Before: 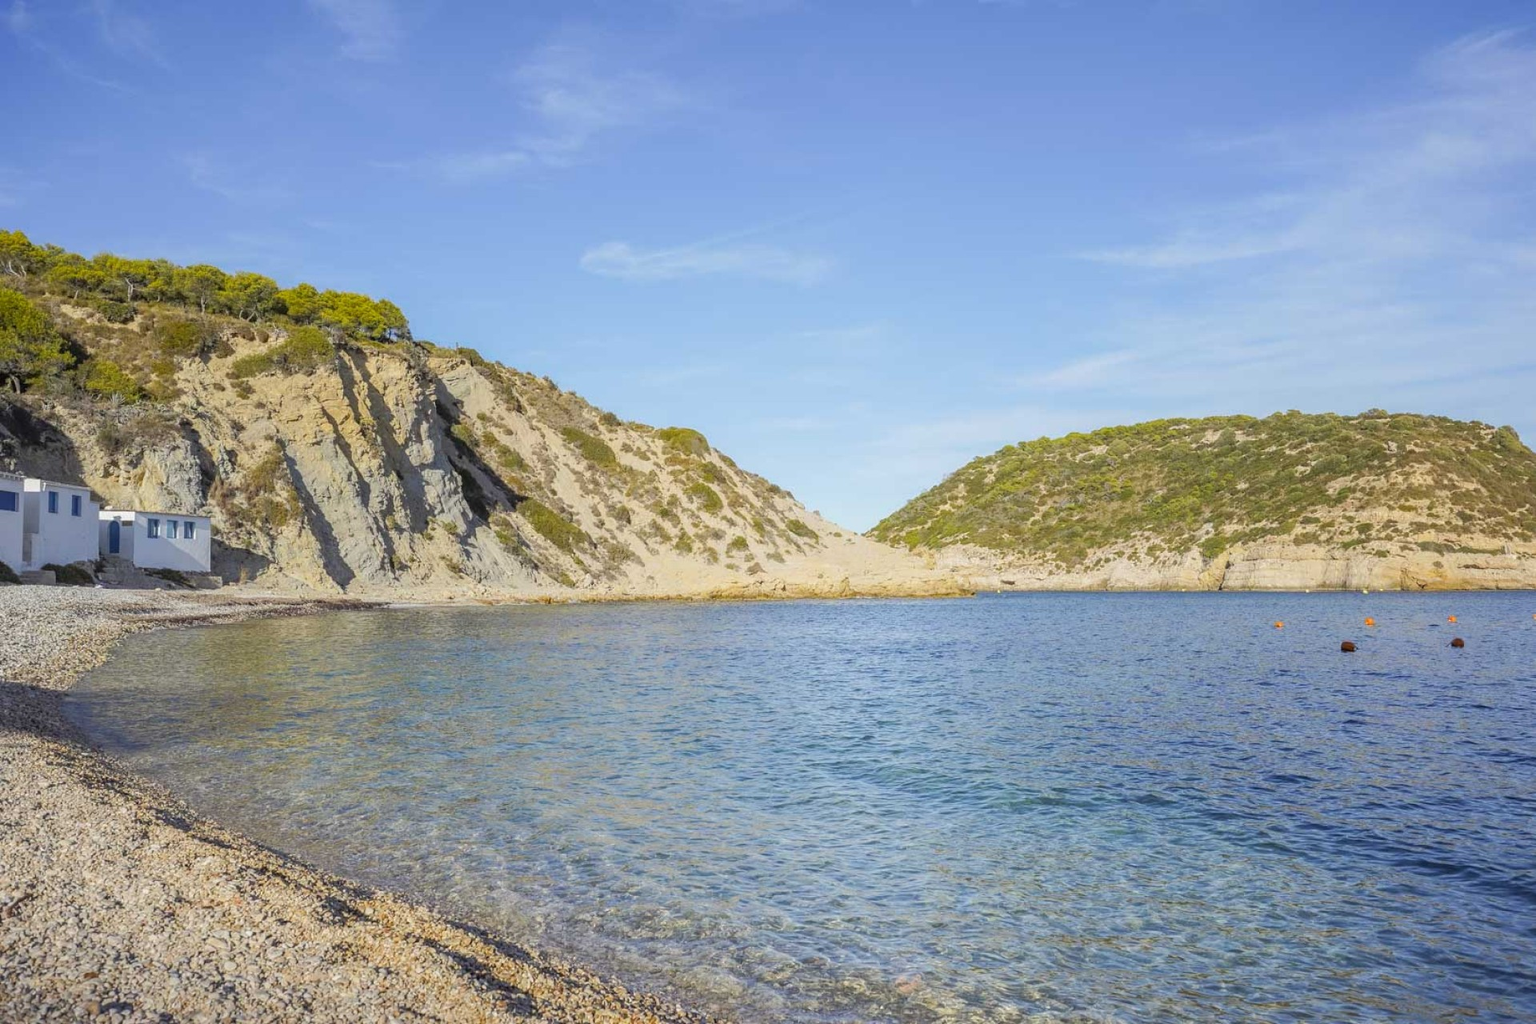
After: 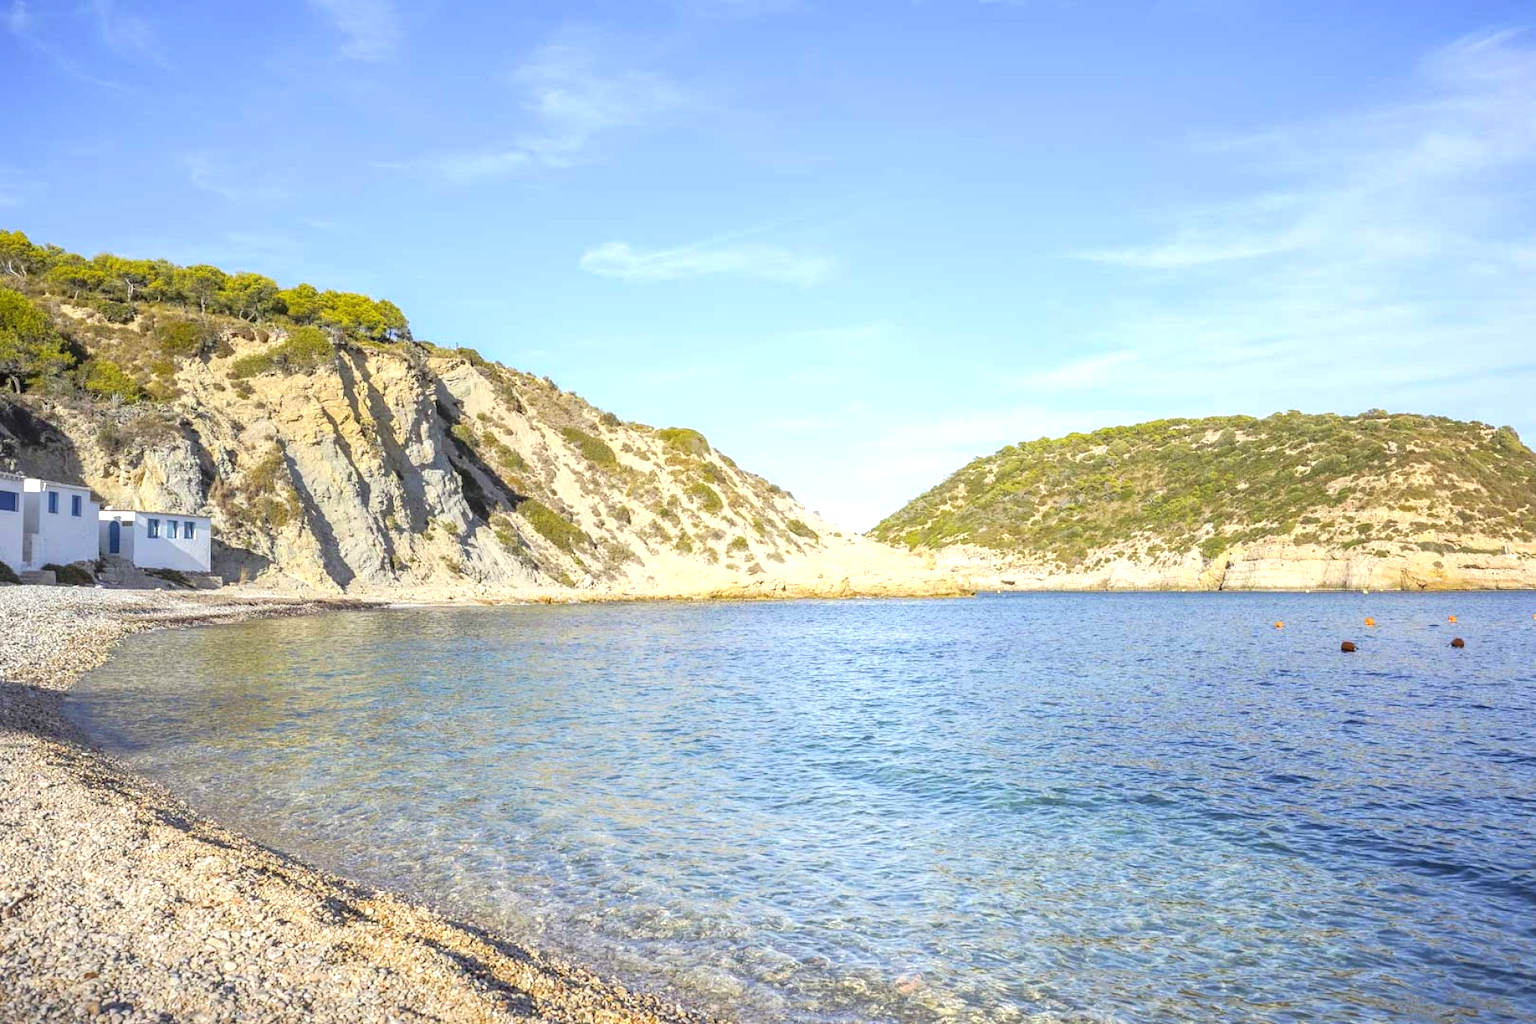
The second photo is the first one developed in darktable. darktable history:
tone equalizer: -8 EV -0.736 EV, -7 EV -0.717 EV, -6 EV -0.565 EV, -5 EV -0.372 EV, -3 EV 0.367 EV, -2 EV 0.6 EV, -1 EV 0.687 EV, +0 EV 0.766 EV, smoothing diameter 24.93%, edges refinement/feathering 8.69, preserve details guided filter
